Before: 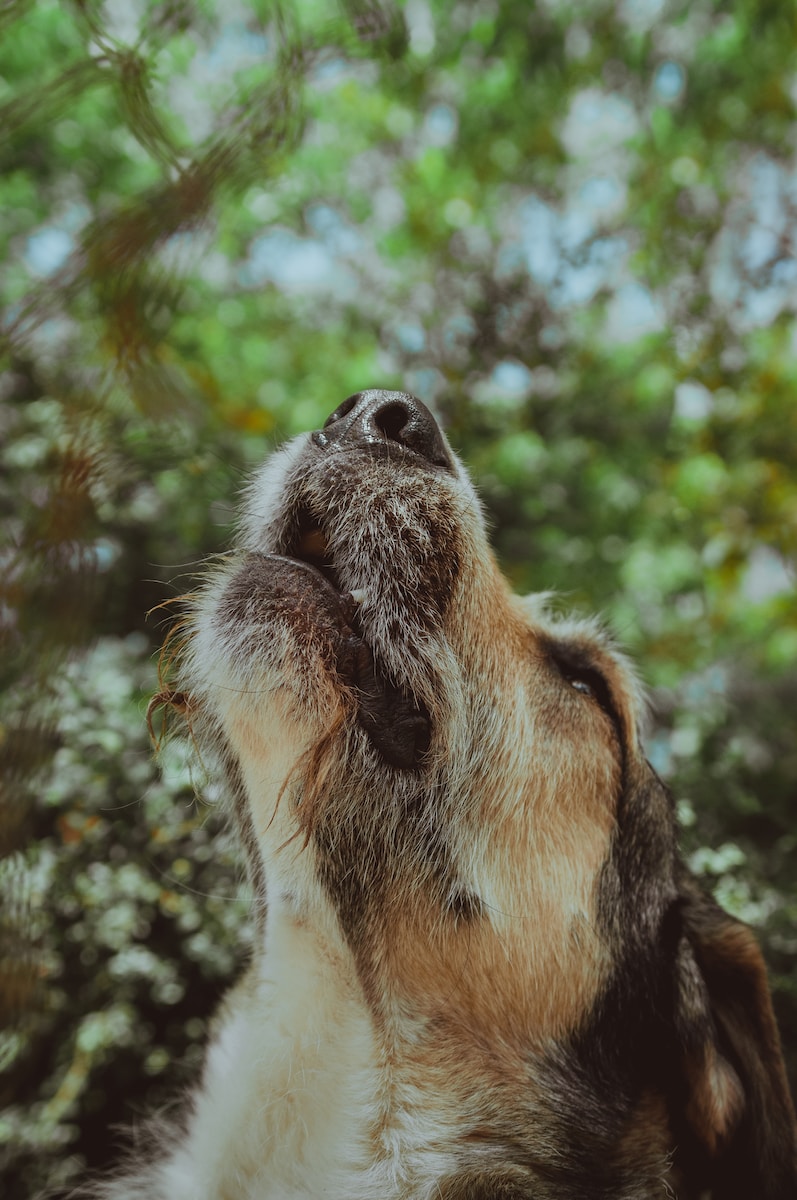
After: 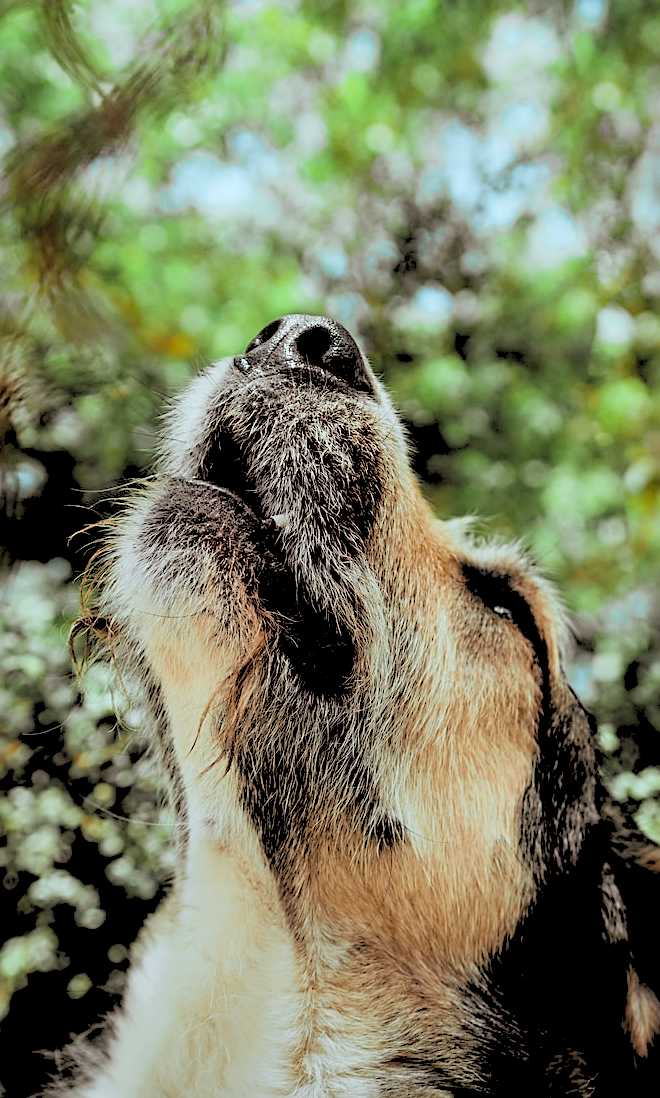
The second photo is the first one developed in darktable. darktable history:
crop: left 9.807%, top 6.259%, right 7.334%, bottom 2.177%
sharpen: on, module defaults
tone equalizer: -8 EV -0.417 EV, -7 EV -0.389 EV, -6 EV -0.333 EV, -5 EV -0.222 EV, -3 EV 0.222 EV, -2 EV 0.333 EV, -1 EV 0.389 EV, +0 EV 0.417 EV, edges refinement/feathering 500, mask exposure compensation -1.57 EV, preserve details no
rgb levels: levels [[0.027, 0.429, 0.996], [0, 0.5, 1], [0, 0.5, 1]]
